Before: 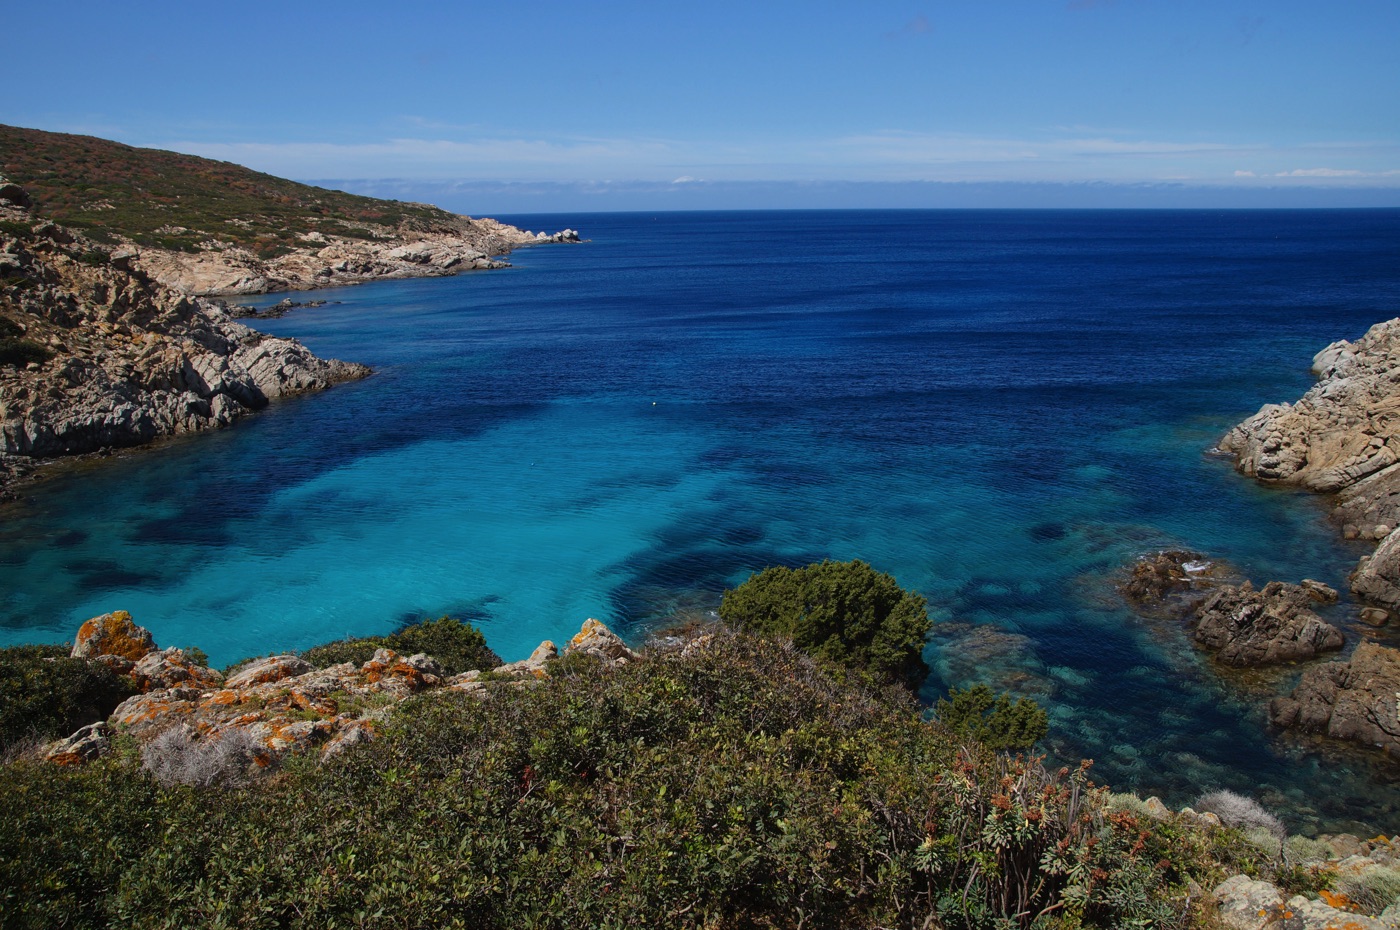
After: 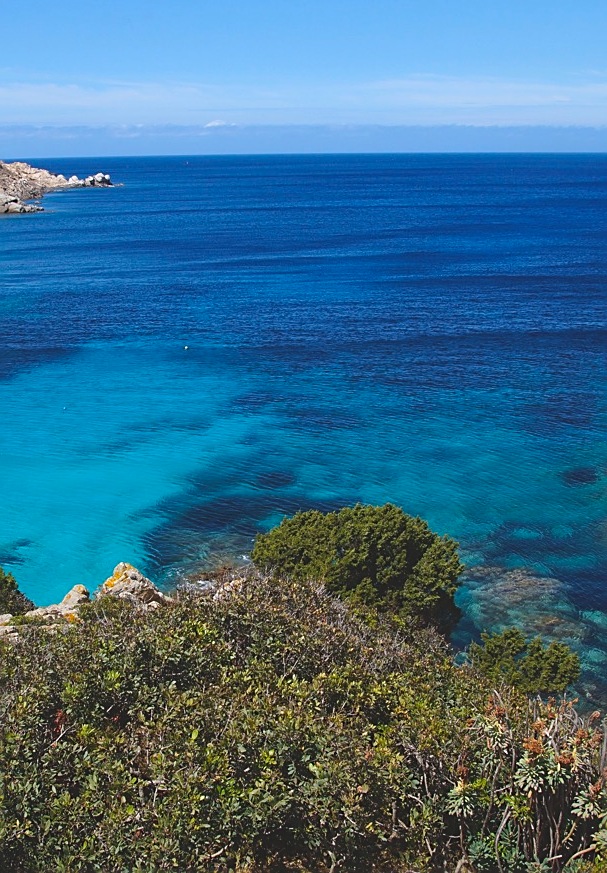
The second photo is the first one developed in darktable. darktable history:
crop: left 33.452%, top 6.025%, right 23.155%
white balance: red 0.983, blue 1.036
color balance rgb: perceptual saturation grading › global saturation 25%, global vibrance 20%
color balance: lift [1.01, 1, 1, 1], gamma [1.097, 1, 1, 1], gain [0.85, 1, 1, 1]
sharpen: on, module defaults
tone equalizer: -8 EV -0.417 EV, -7 EV -0.389 EV, -6 EV -0.333 EV, -5 EV -0.222 EV, -3 EV 0.222 EV, -2 EV 0.333 EV, -1 EV 0.389 EV, +0 EV 0.417 EV, edges refinement/feathering 500, mask exposure compensation -1.57 EV, preserve details no
